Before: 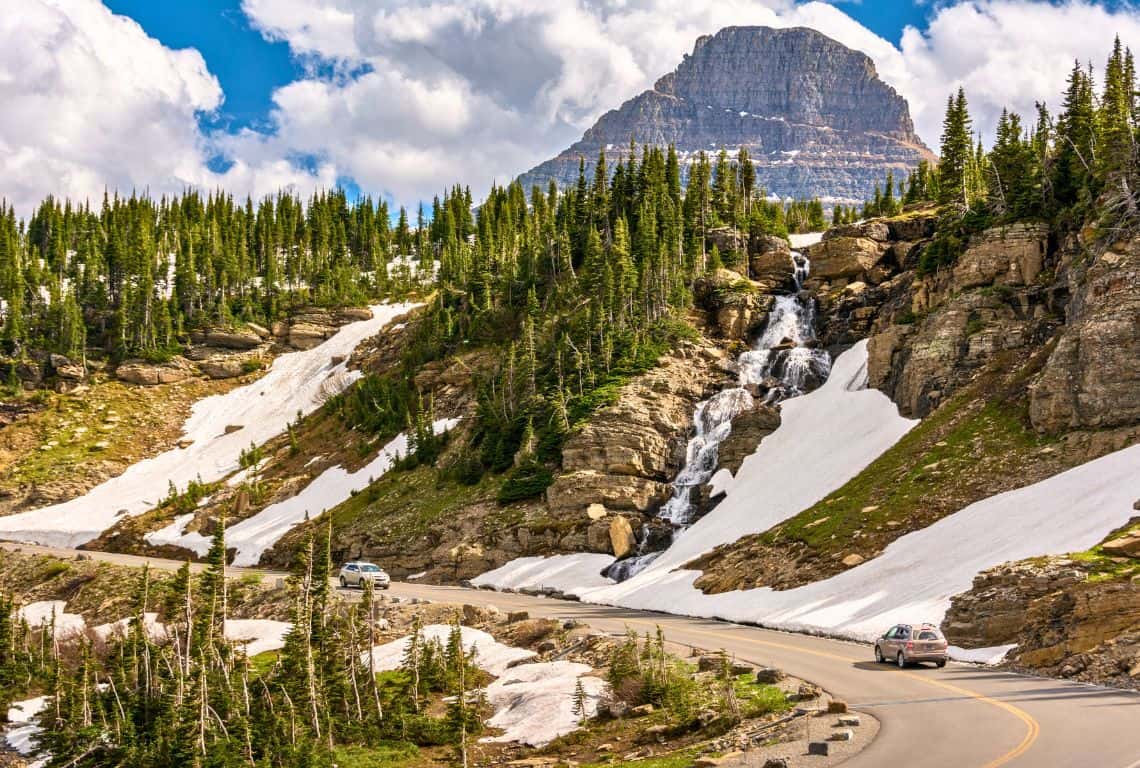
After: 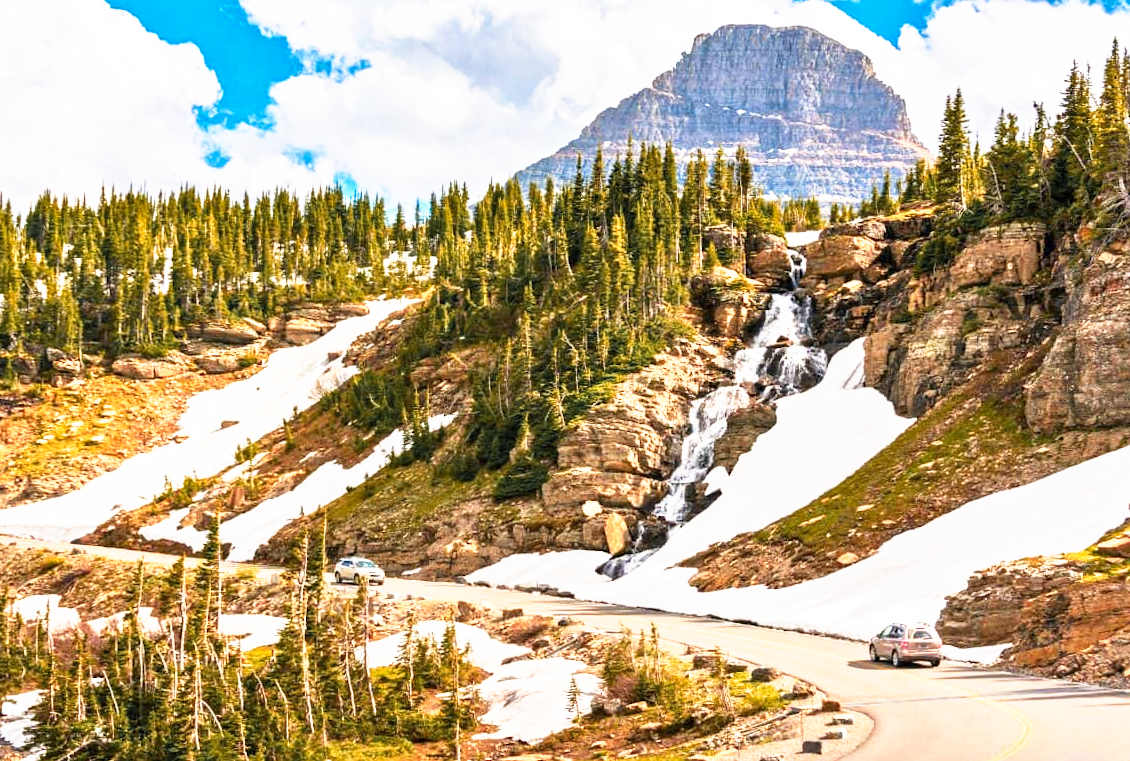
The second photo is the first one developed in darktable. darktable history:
color zones: curves: ch1 [(0.263, 0.53) (0.376, 0.287) (0.487, 0.512) (0.748, 0.547) (1, 0.513)]; ch2 [(0.262, 0.45) (0.751, 0.477)]
tone equalizer: mask exposure compensation -0.507 EV
crop and rotate: angle -0.339°
base curve: curves: ch0 [(0, 0) (0.495, 0.917) (1, 1)], preserve colors none
